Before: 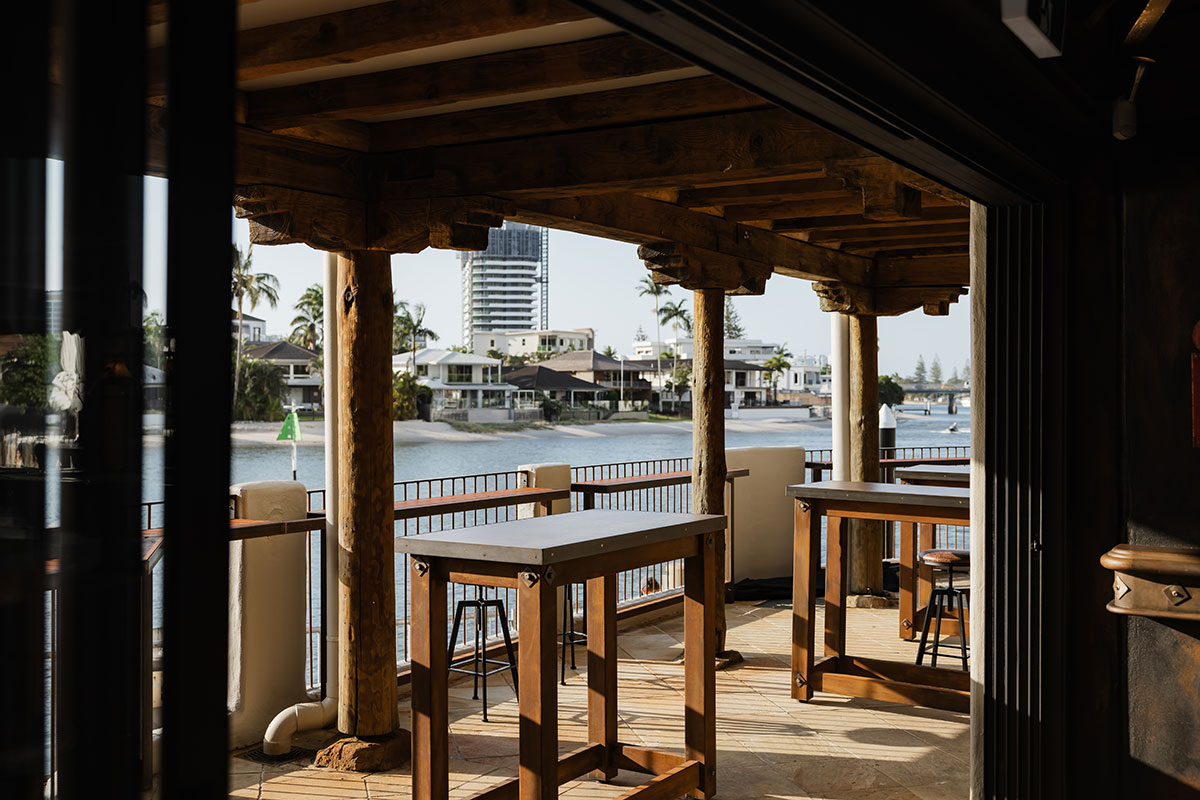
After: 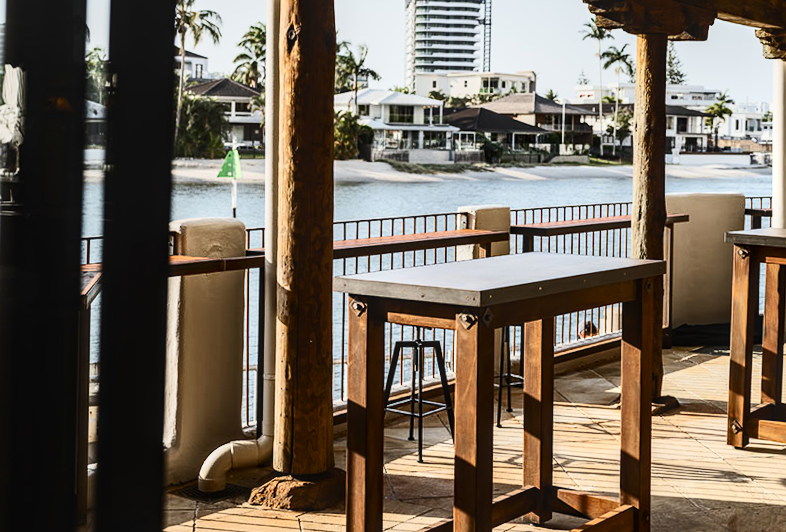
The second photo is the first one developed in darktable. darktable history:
local contrast: on, module defaults
contrast brightness saturation: contrast 0.388, brightness 0.103
crop and rotate: angle -1.04°, left 3.747%, top 31.694%, right 28.913%
